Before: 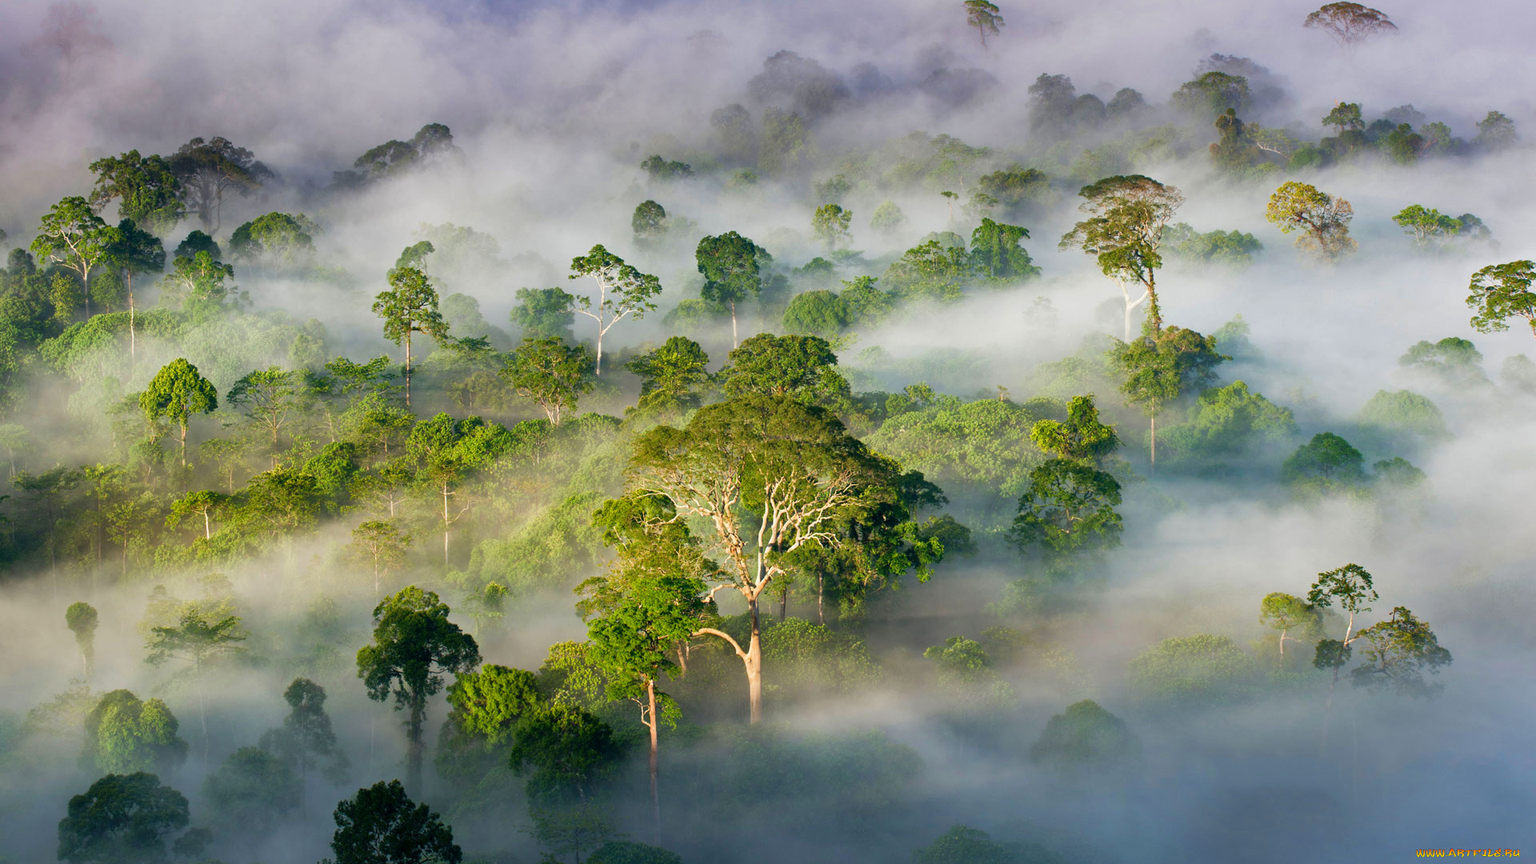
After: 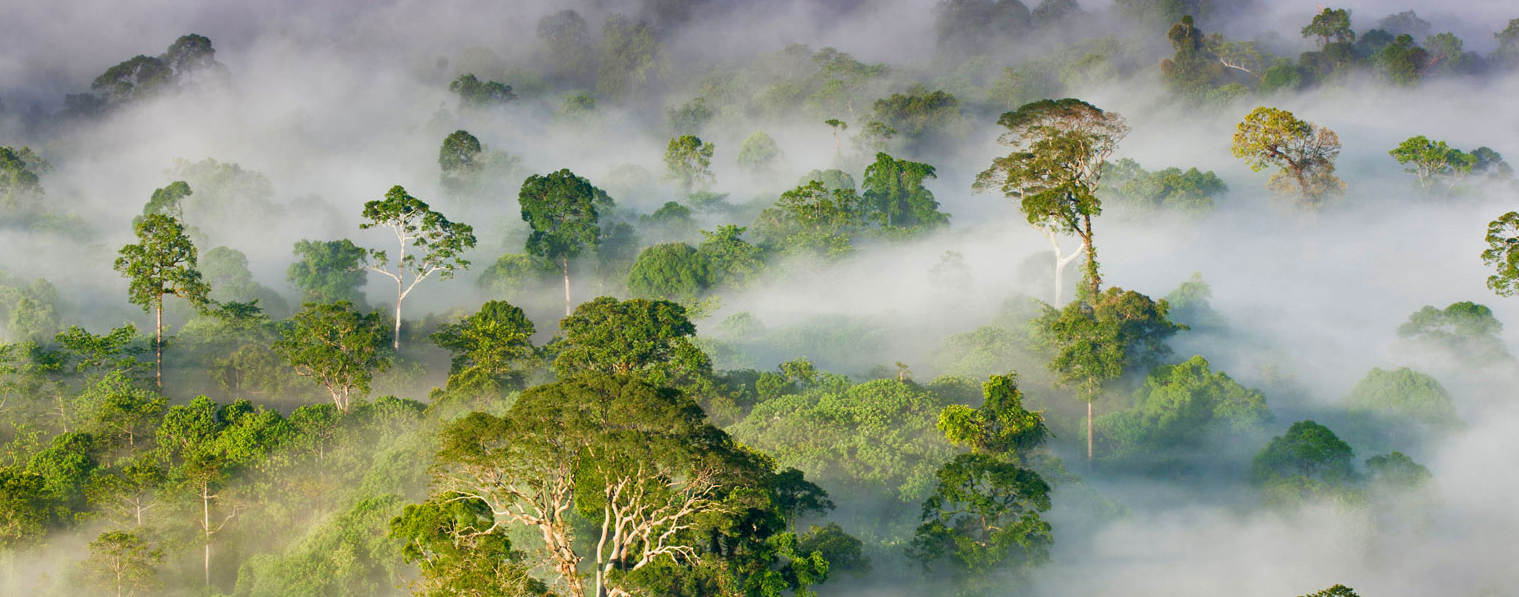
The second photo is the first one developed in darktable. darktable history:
tone equalizer: -7 EV 0.2 EV, -6 EV 0.127 EV, -5 EV 0.082 EV, -4 EV 0.051 EV, -2 EV -0.028 EV, -1 EV -0.045 EV, +0 EV -0.052 EV
crop: left 18.295%, top 11.118%, right 2.577%, bottom 33.534%
